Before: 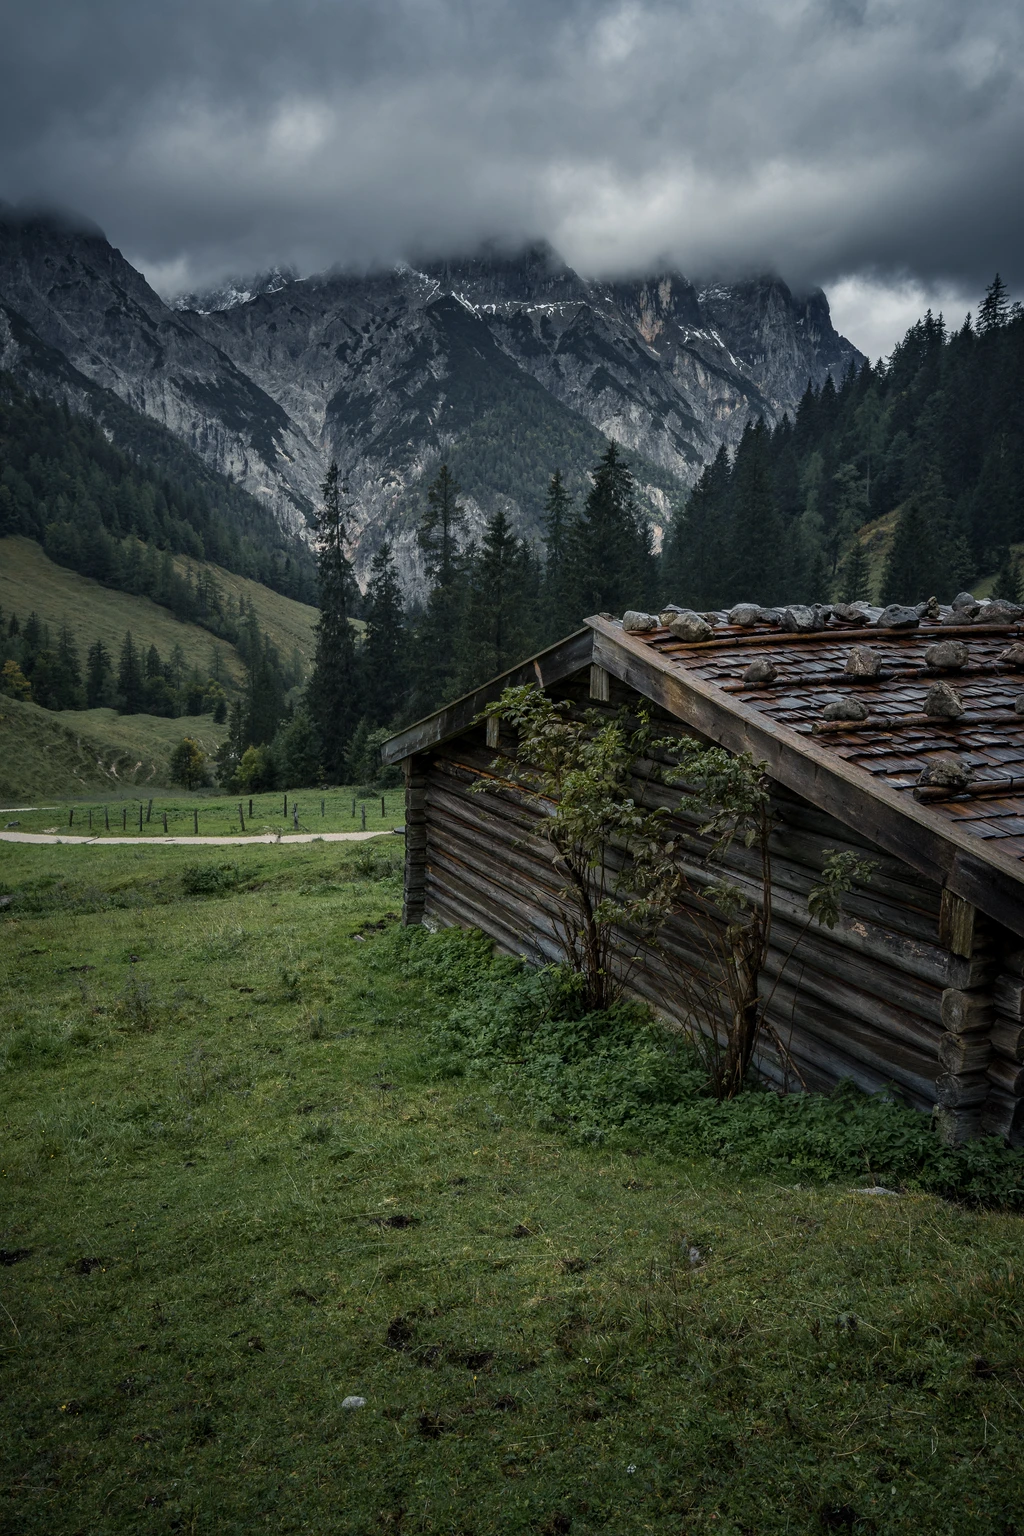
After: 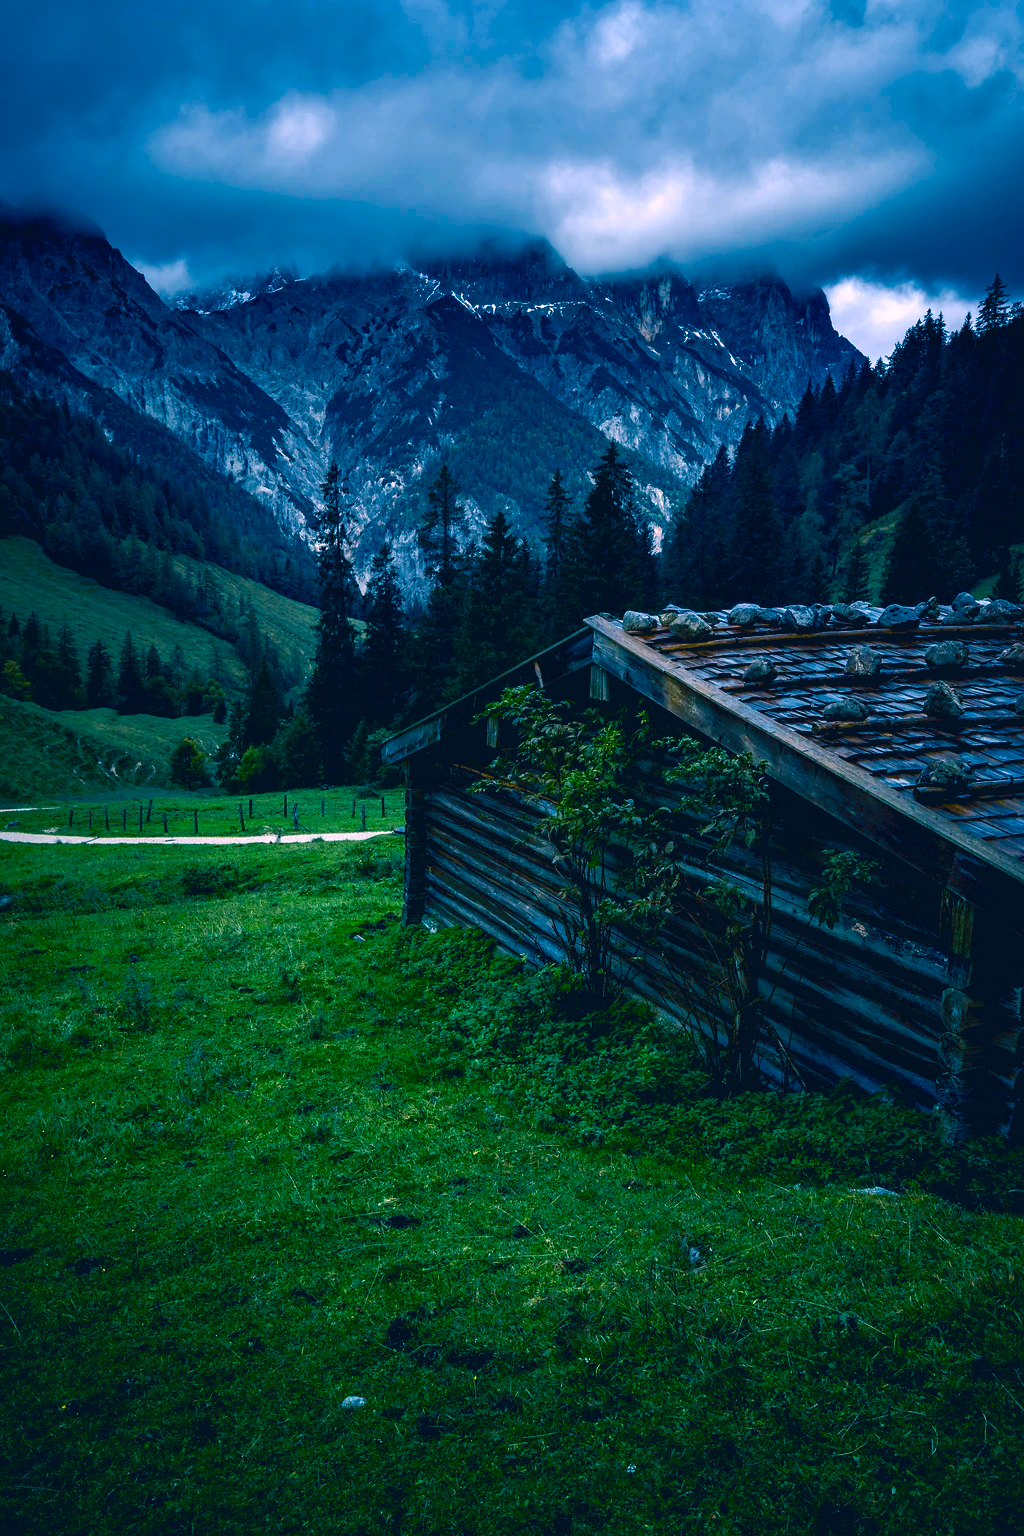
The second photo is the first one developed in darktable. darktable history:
color balance rgb: shadows lift › luminance -7.7%, shadows lift › chroma 2.13%, shadows lift › hue 200.79°, power › luminance -7.77%, power › chroma 2.27%, power › hue 220.69°, highlights gain › luminance 15.15%, highlights gain › chroma 4%, highlights gain › hue 209.35°, global offset › luminance -0.21%, global offset › chroma 0.27%, perceptual saturation grading › global saturation 24.42%, perceptual saturation grading › highlights -24.42%, perceptual saturation grading › mid-tones 24.42%, perceptual saturation grading › shadows 40%, perceptual brilliance grading › global brilliance -5%, perceptual brilliance grading › highlights 24.42%, perceptual brilliance grading › mid-tones 7%, perceptual brilliance grading › shadows -5%
color correction: highlights a* 17.03, highlights b* 0.205, shadows a* -15.38, shadows b* -14.56, saturation 1.5
graduated density: density 0.38 EV, hardness 21%, rotation -6.11°, saturation 32%
